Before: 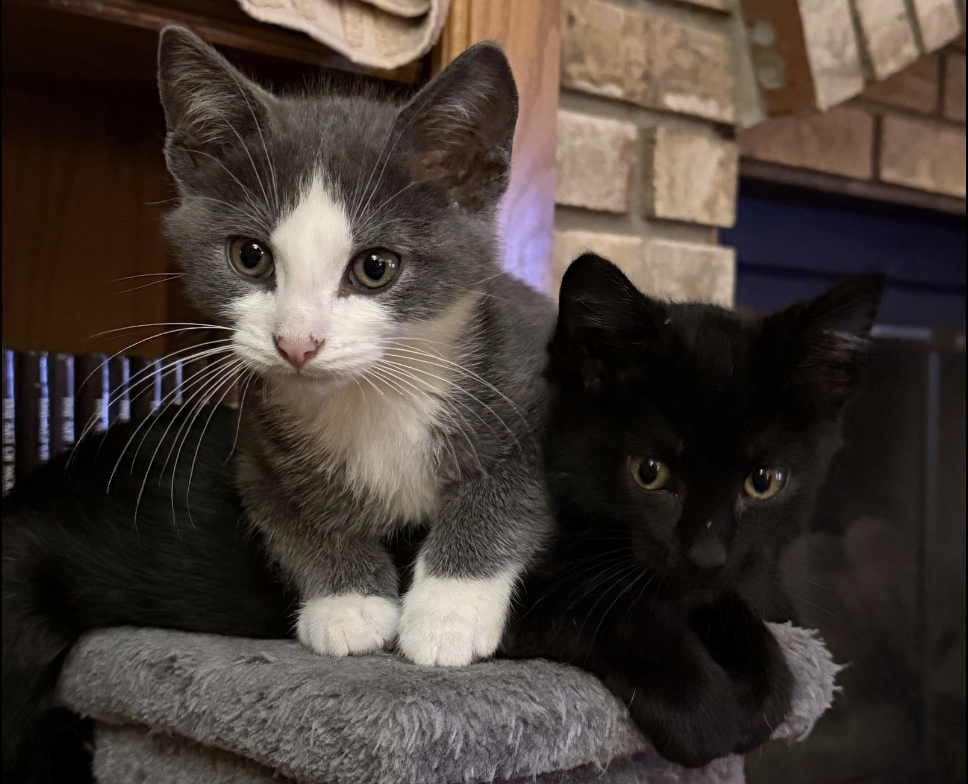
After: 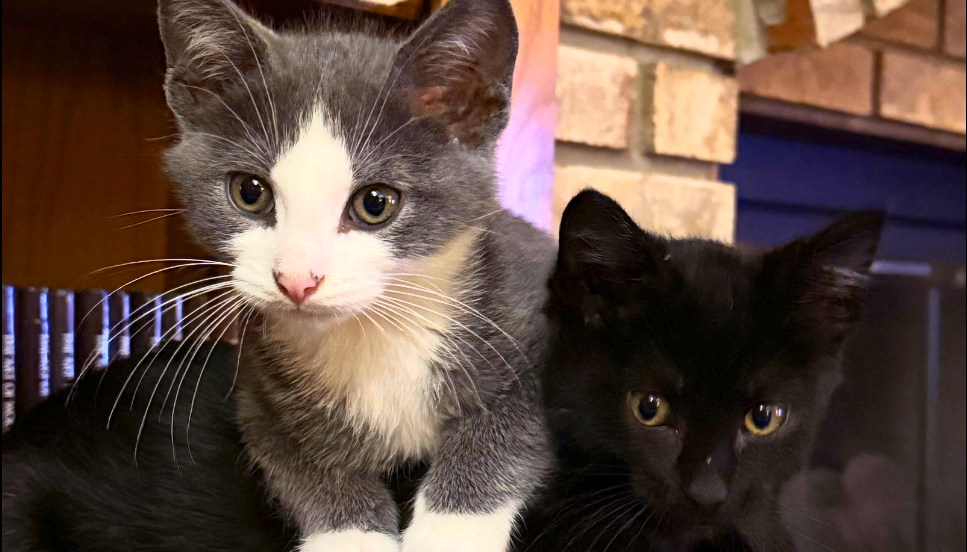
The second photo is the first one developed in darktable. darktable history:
base curve: curves: ch0 [(0, 0) (0.088, 0.125) (0.176, 0.251) (0.354, 0.501) (0.613, 0.749) (1, 0.877)]
color balance rgb: shadows lift › chroma 3.147%, shadows lift › hue 281.67°, linear chroma grading › global chroma 15.308%, perceptual saturation grading › global saturation 0.923%, perceptual brilliance grading › global brilliance 18.739%
crop and rotate: top 8.22%, bottom 21.37%
contrast brightness saturation: contrast 0.039, saturation 0.067
